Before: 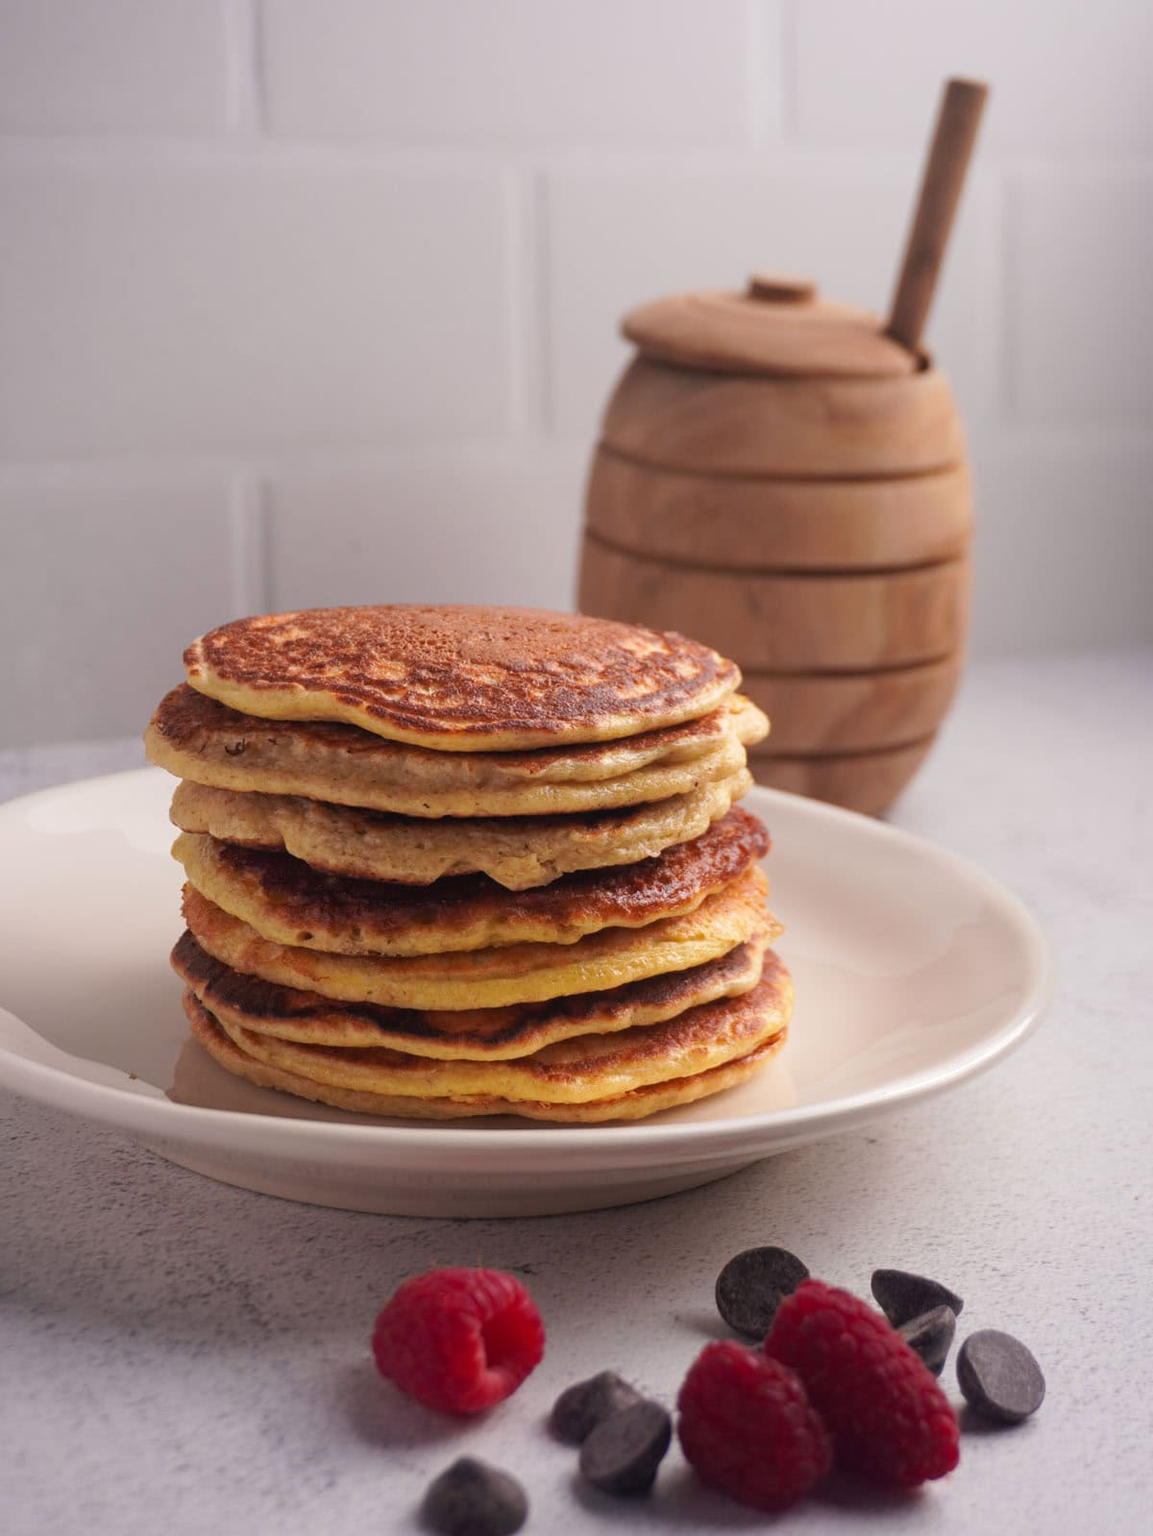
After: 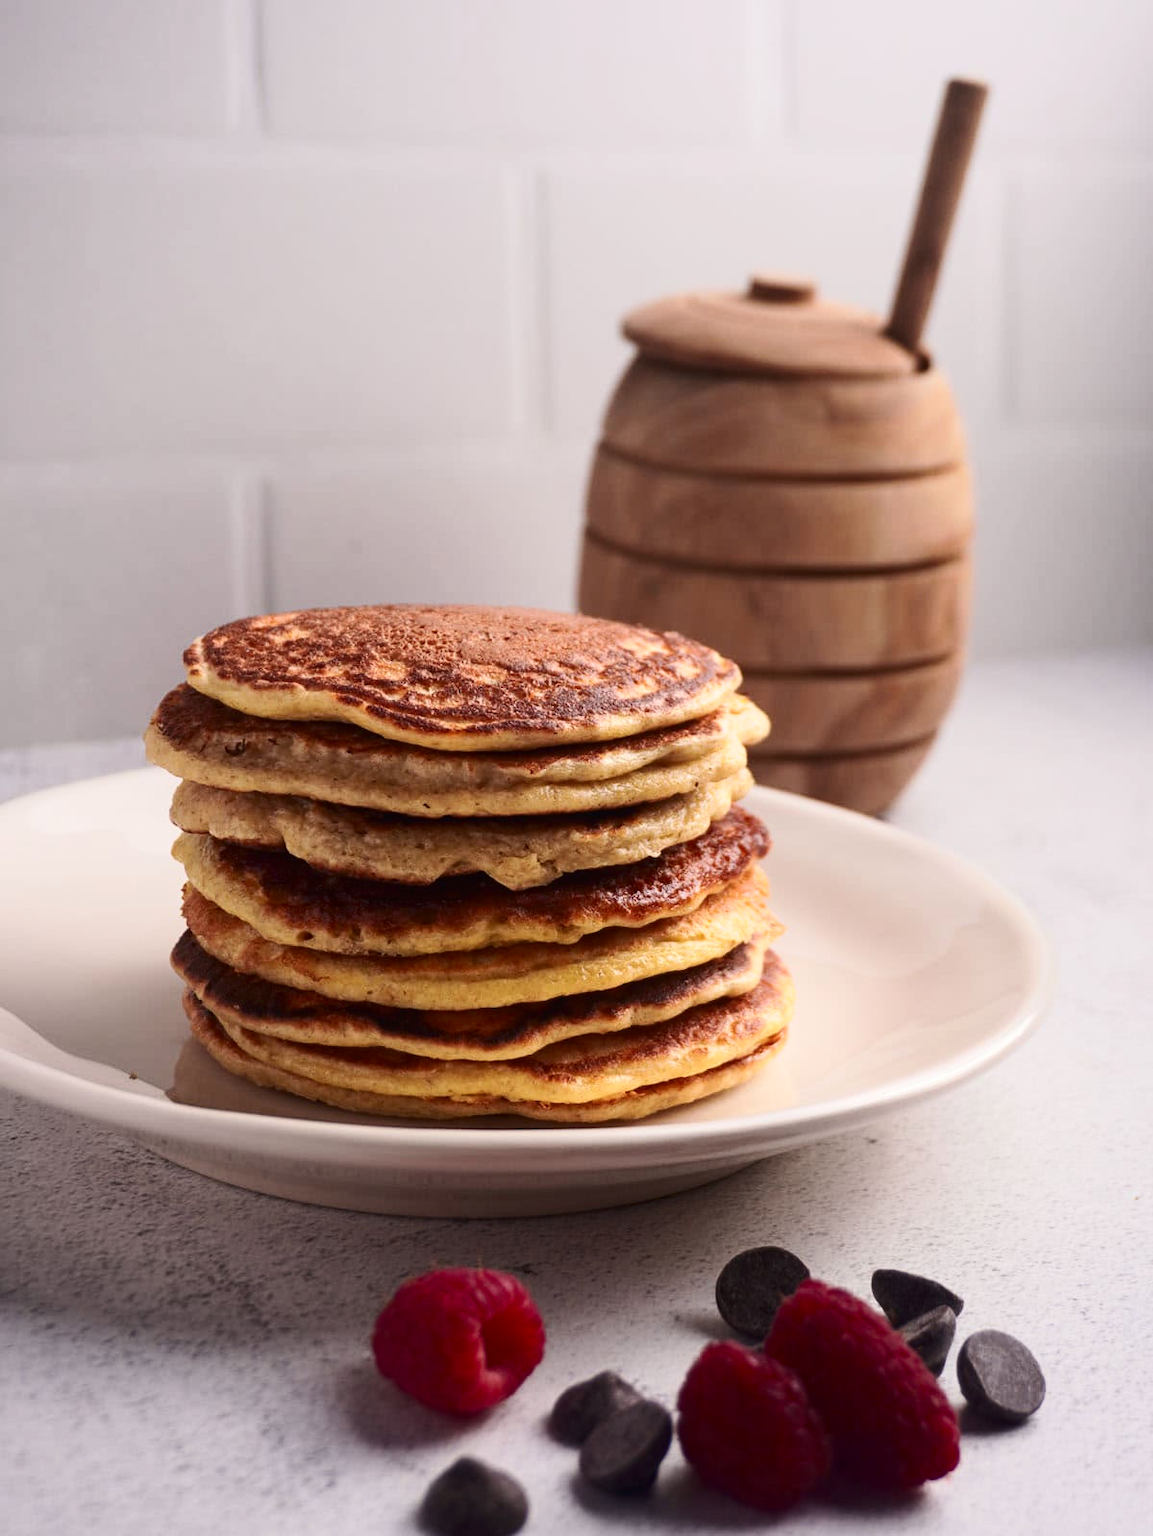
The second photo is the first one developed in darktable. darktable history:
contrast brightness saturation: contrast 0.274
